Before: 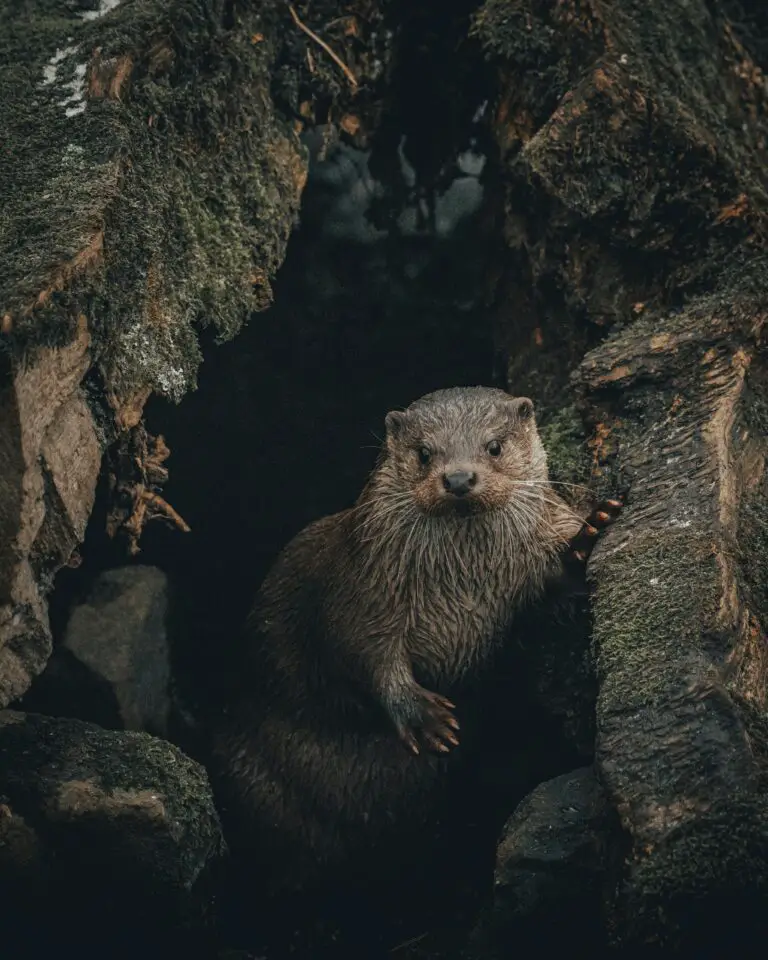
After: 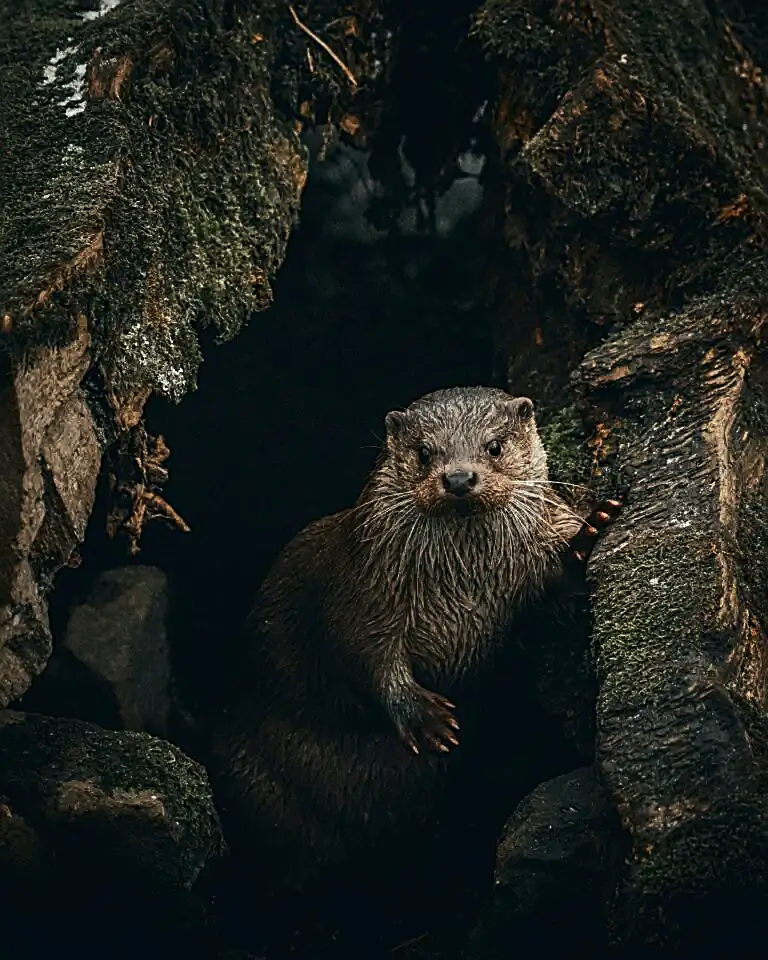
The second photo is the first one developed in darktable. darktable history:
levels: levels [0, 0.492, 0.984]
contrast brightness saturation: contrast 0.13, brightness -0.05, saturation 0.16
sharpen: amount 0.75
tone equalizer: -8 EV -0.417 EV, -7 EV -0.389 EV, -6 EV -0.333 EV, -5 EV -0.222 EV, -3 EV 0.222 EV, -2 EV 0.333 EV, -1 EV 0.389 EV, +0 EV 0.417 EV, edges refinement/feathering 500, mask exposure compensation -1.57 EV, preserve details no
